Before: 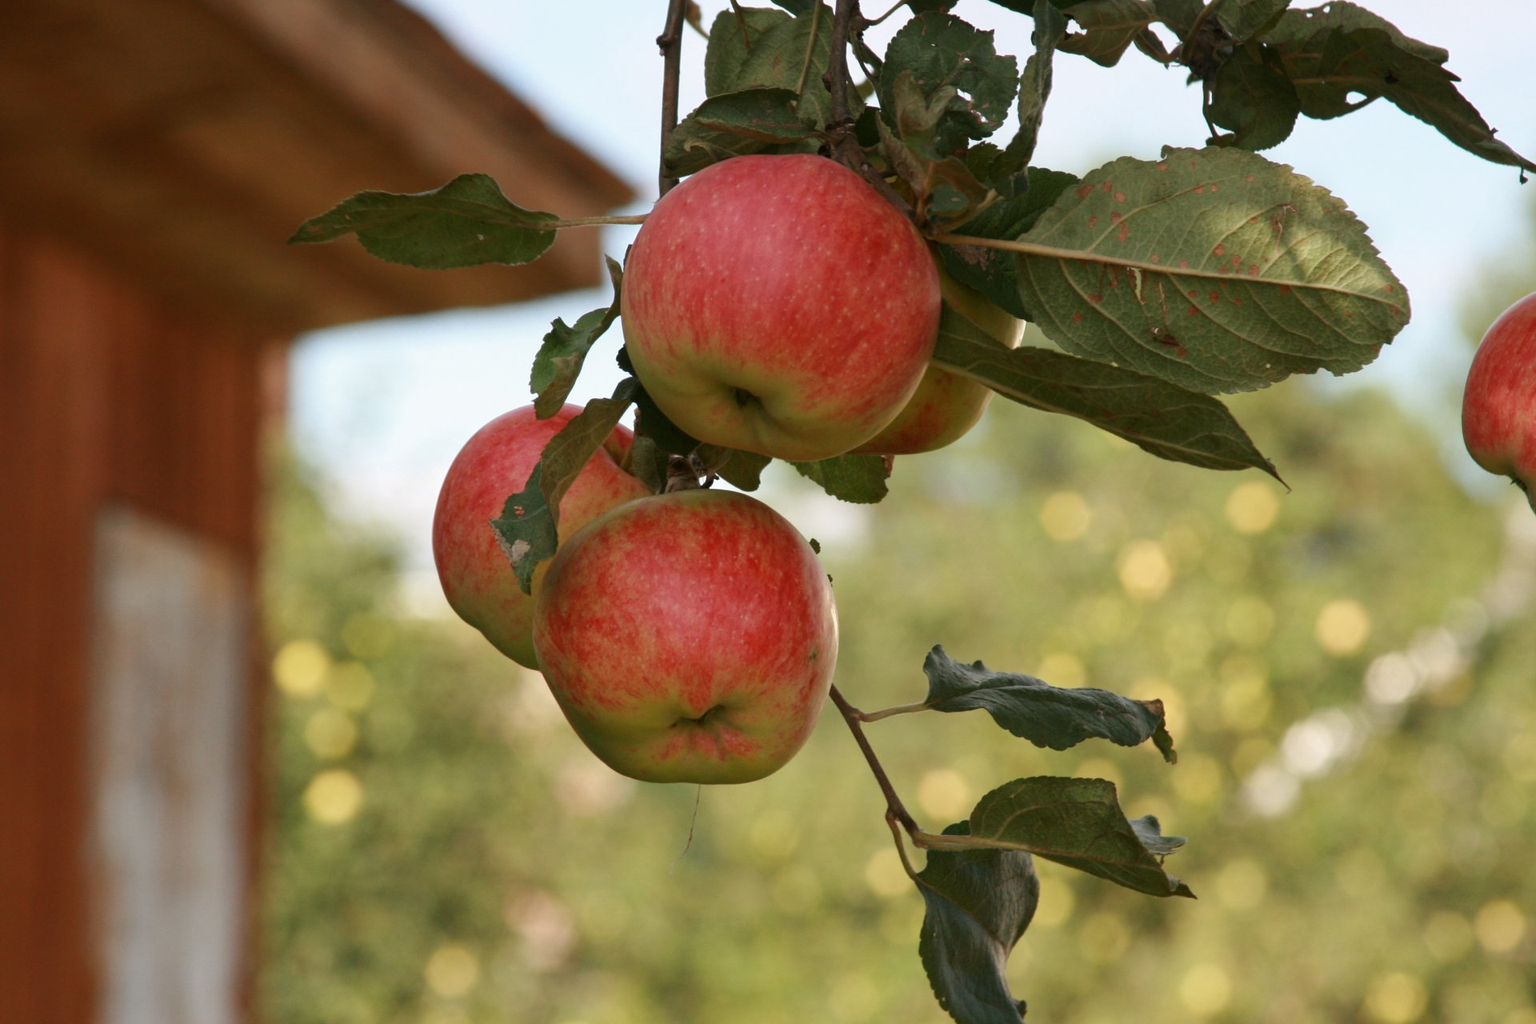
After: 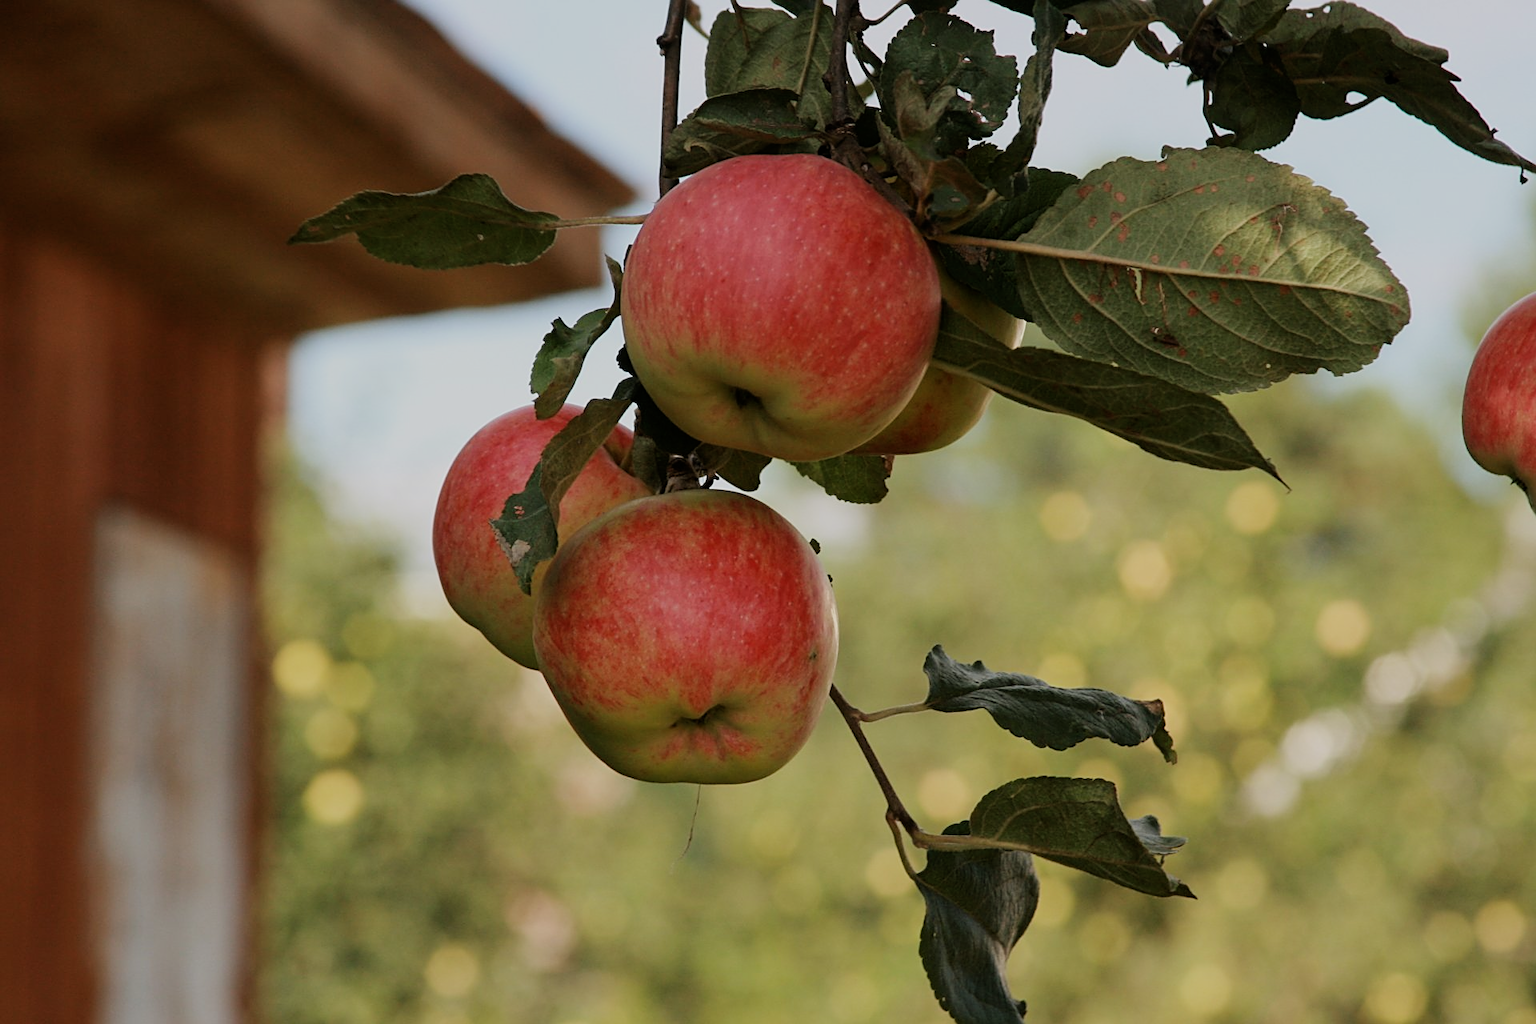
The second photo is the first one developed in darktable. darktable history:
filmic rgb: black relative exposure -7.65 EV, white relative exposure 4.56 EV, hardness 3.61, contrast 1.055
exposure: exposure -0.183 EV, compensate highlight preservation false
sharpen: on, module defaults
